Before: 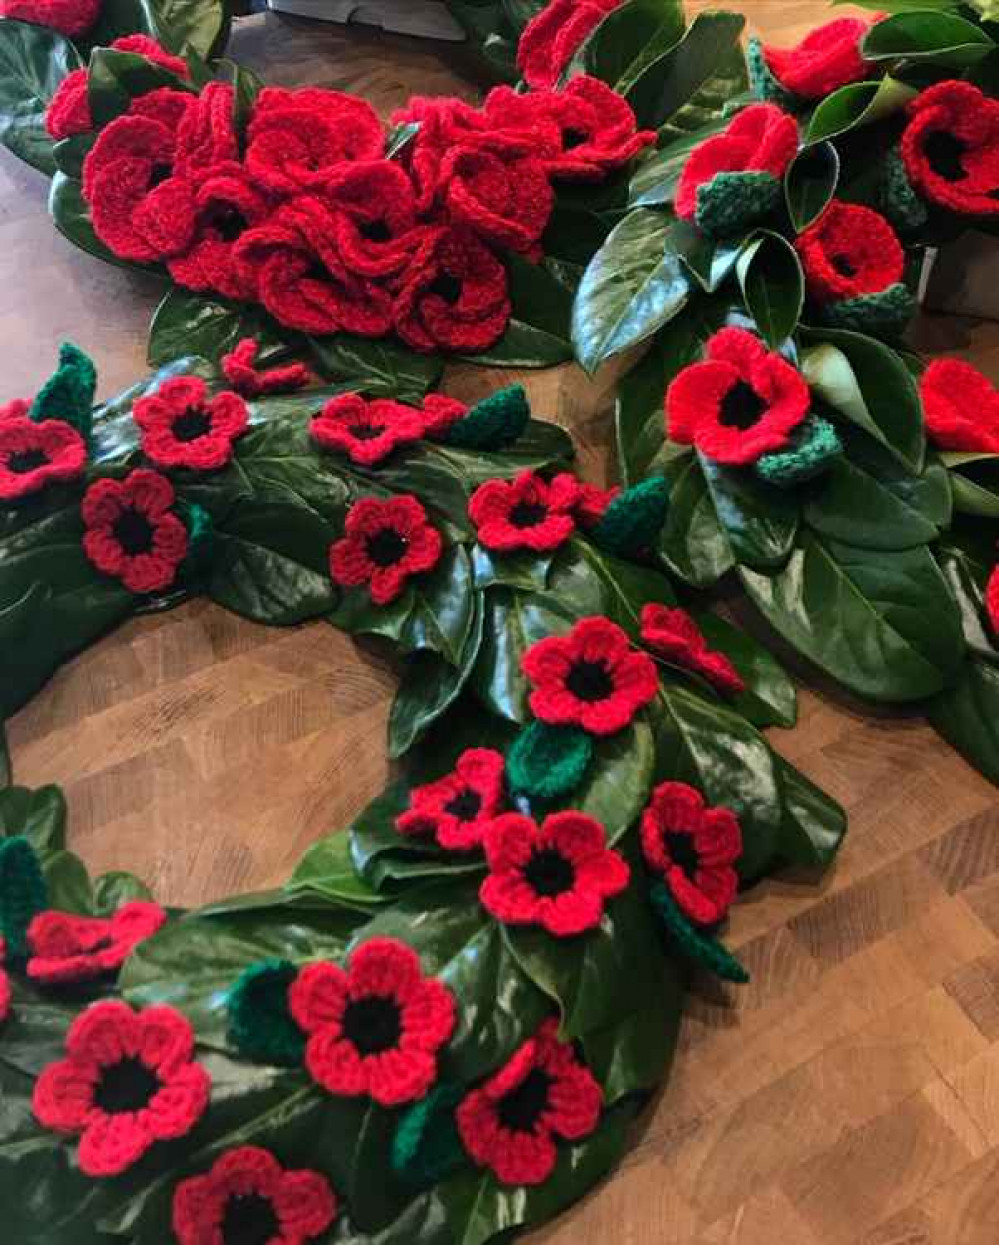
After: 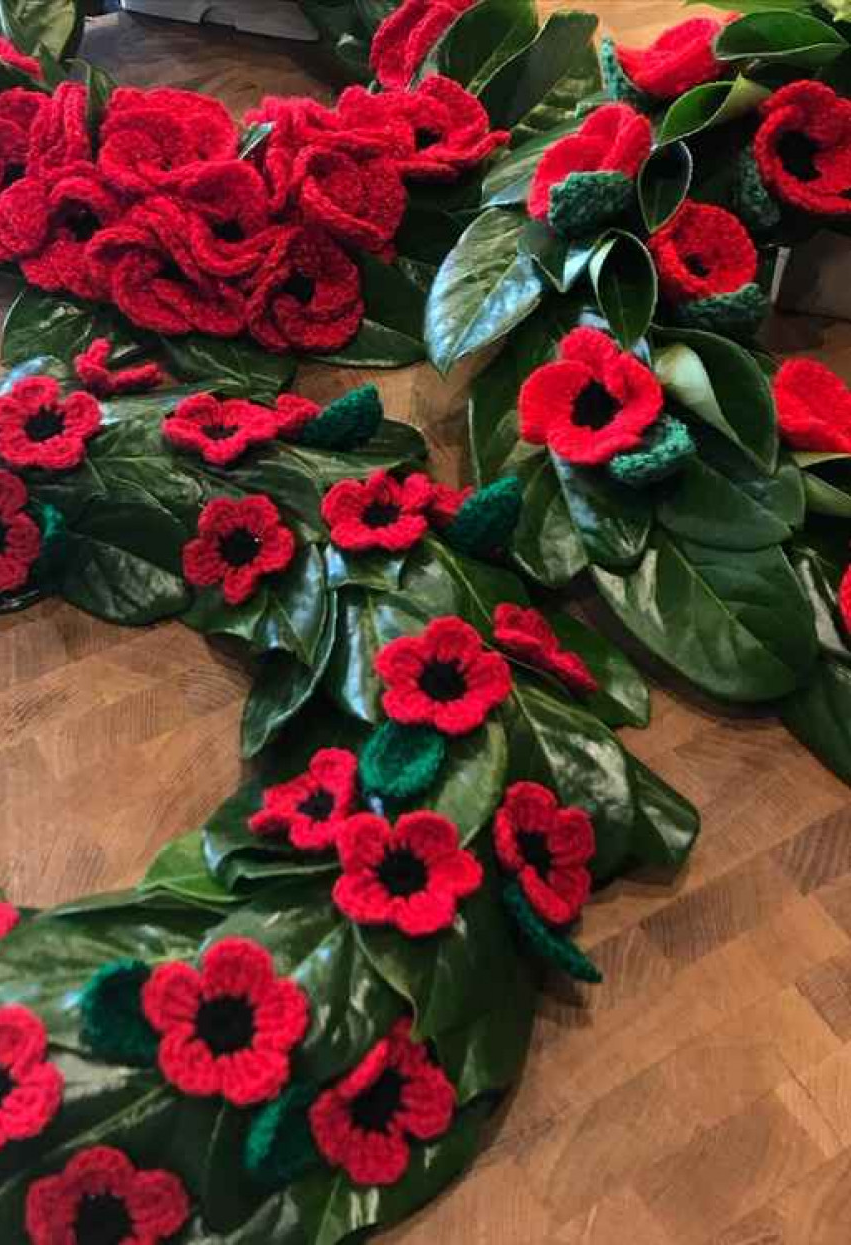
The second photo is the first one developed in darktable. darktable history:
crop and rotate: left 14.786%
